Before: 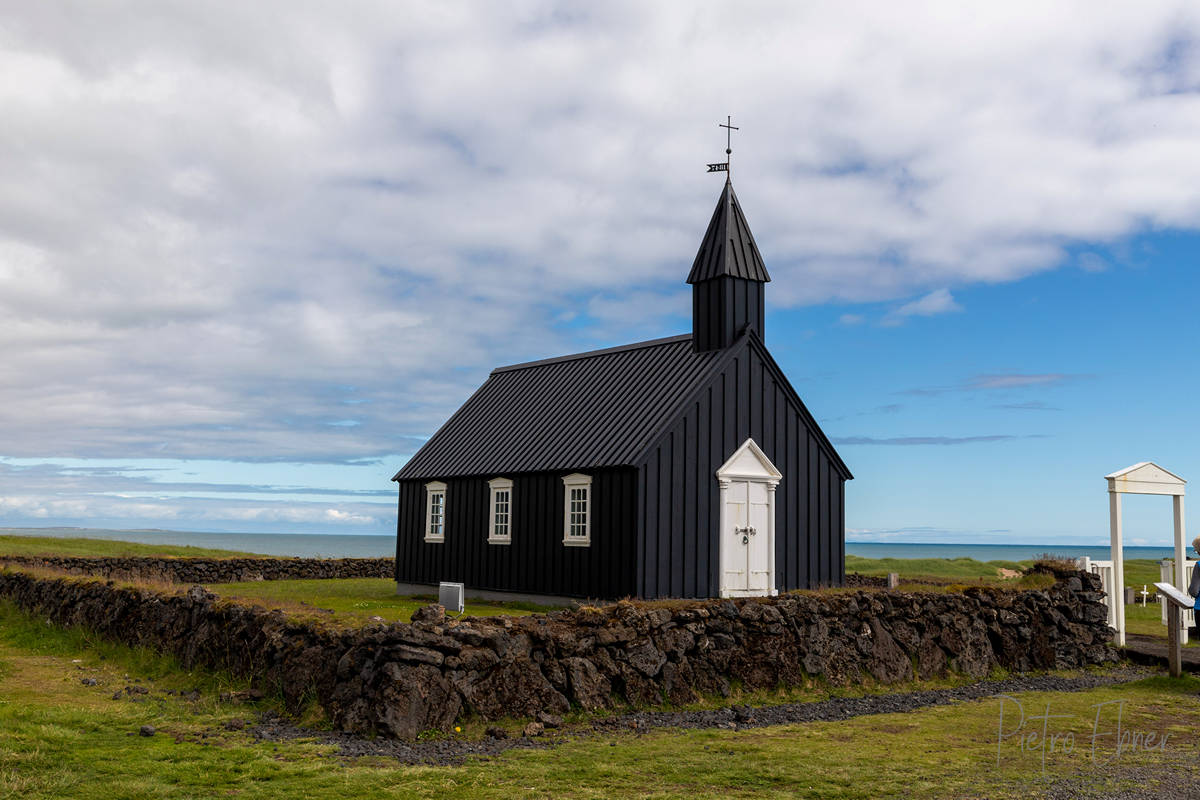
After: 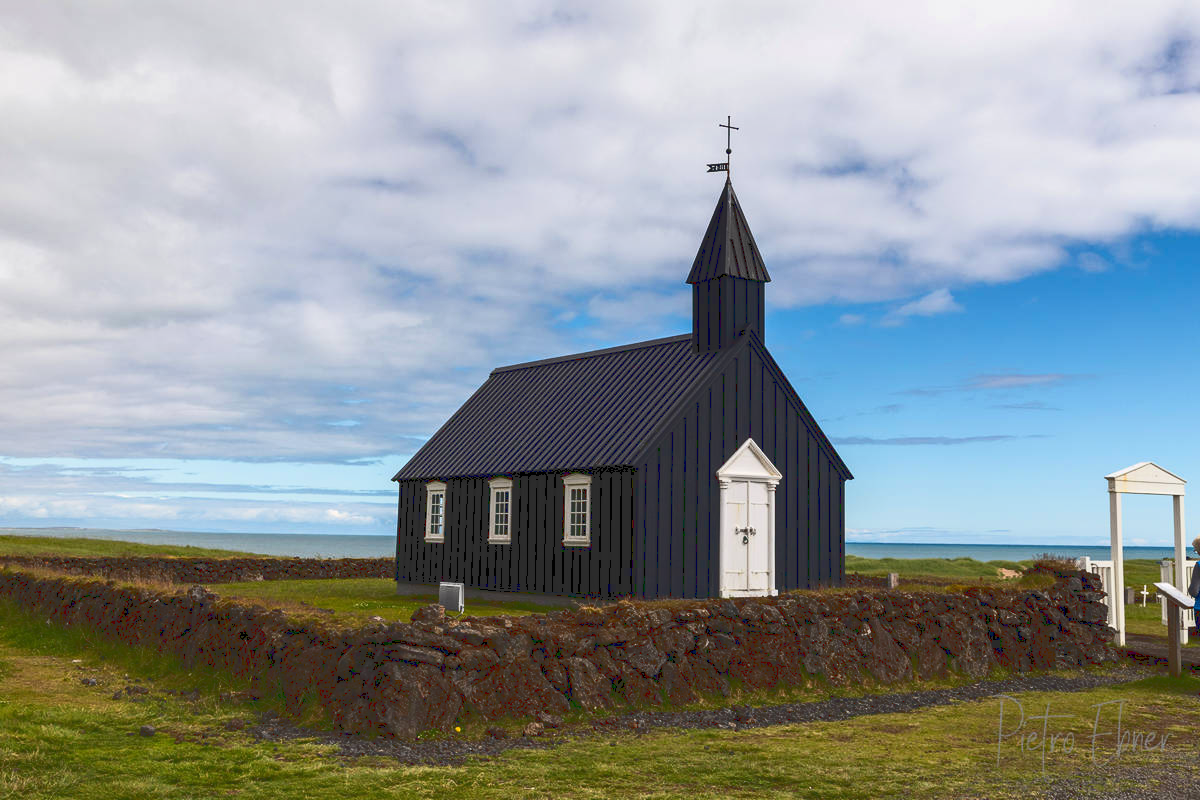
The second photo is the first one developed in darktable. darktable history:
shadows and highlights: radius 336.47, shadows 28.62, soften with gaussian
base curve: preserve colors none
tone curve: curves: ch0 [(0, 0) (0.003, 0.169) (0.011, 0.173) (0.025, 0.177) (0.044, 0.184) (0.069, 0.191) (0.1, 0.199) (0.136, 0.206) (0.177, 0.221) (0.224, 0.248) (0.277, 0.284) (0.335, 0.344) (0.399, 0.413) (0.468, 0.497) (0.543, 0.594) (0.623, 0.691) (0.709, 0.779) (0.801, 0.868) (0.898, 0.931) (1, 1)]
